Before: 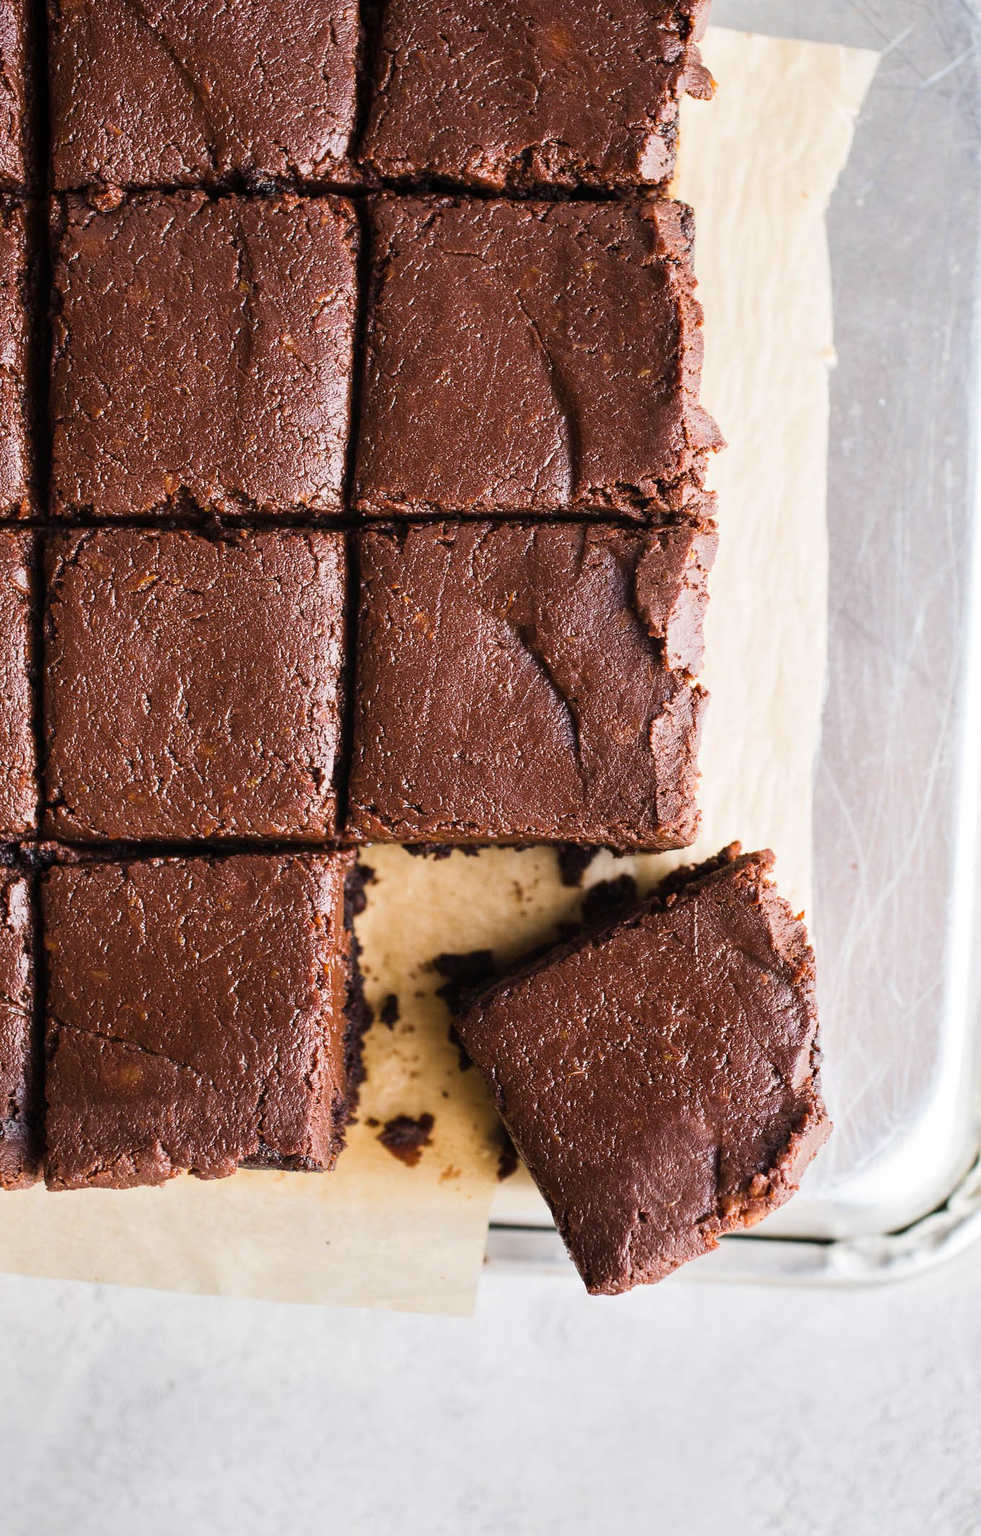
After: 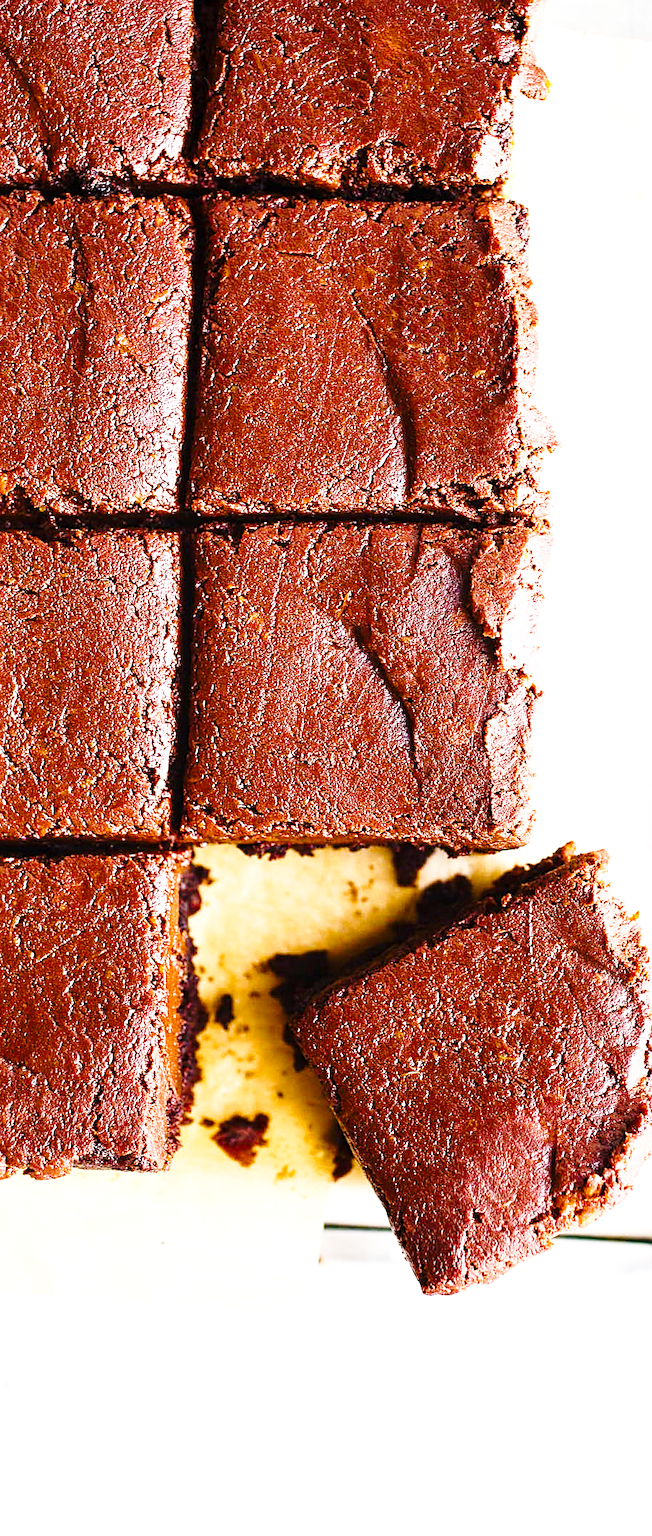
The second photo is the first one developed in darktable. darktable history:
color balance rgb: linear chroma grading › shadows -2.2%, linear chroma grading › highlights -15%, linear chroma grading › global chroma -10%, linear chroma grading › mid-tones -10%, perceptual saturation grading › global saturation 45%, perceptual saturation grading › highlights -50%, perceptual saturation grading › shadows 30%, perceptual brilliance grading › global brilliance 18%, global vibrance 45%
base curve: curves: ch0 [(0, 0) (0.028, 0.03) (0.121, 0.232) (0.46, 0.748) (0.859, 0.968) (1, 1)], preserve colors none
crop: left 16.899%, right 16.556%
sharpen: on, module defaults
contrast brightness saturation: saturation -0.04
